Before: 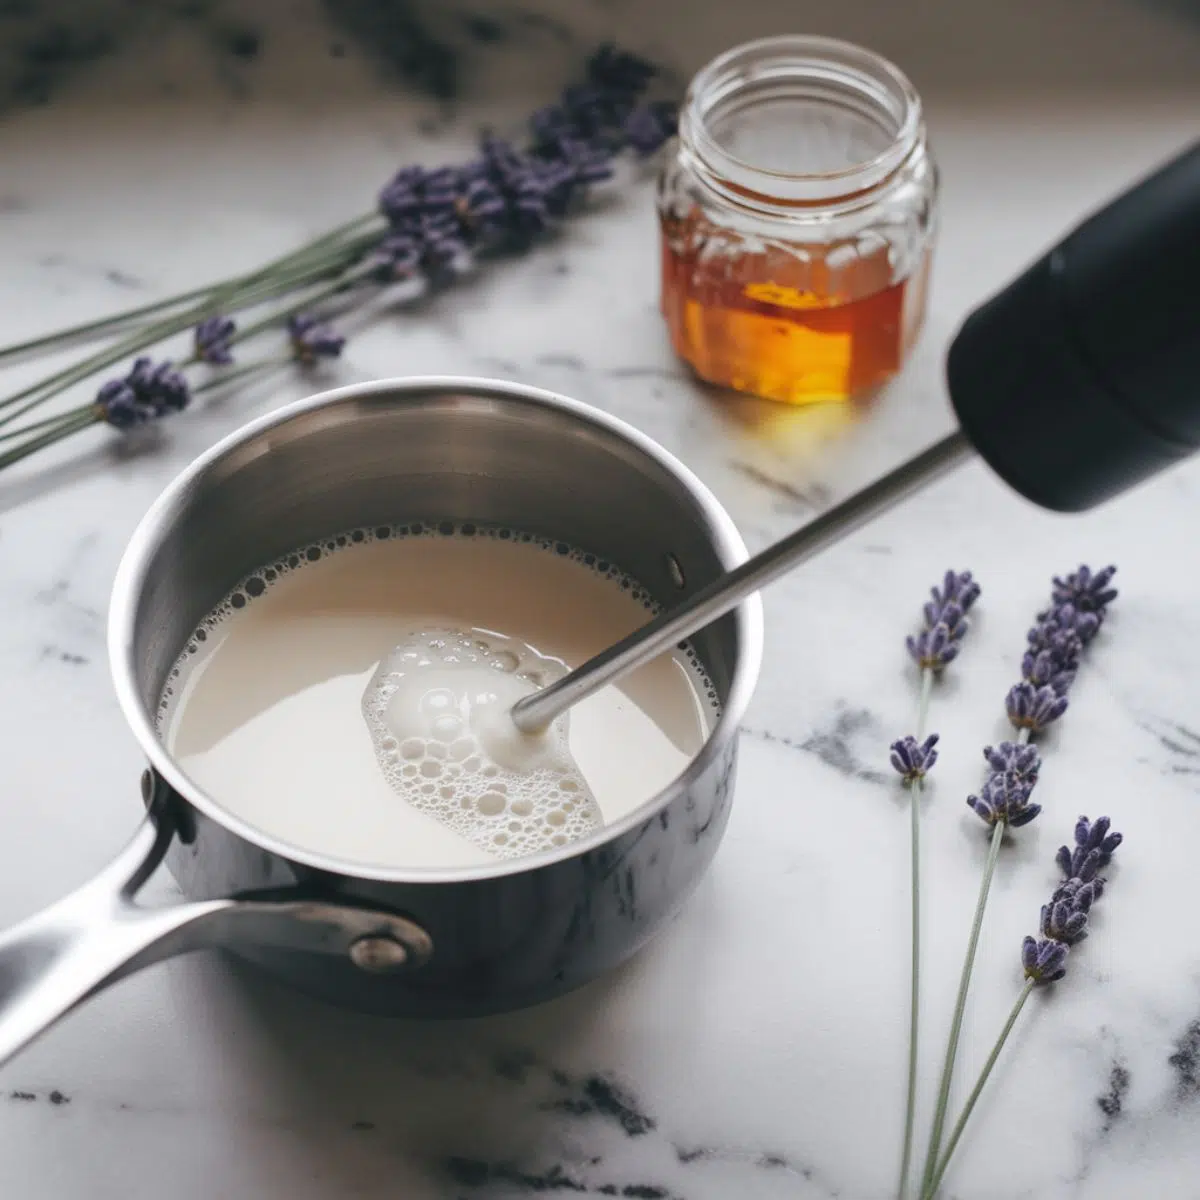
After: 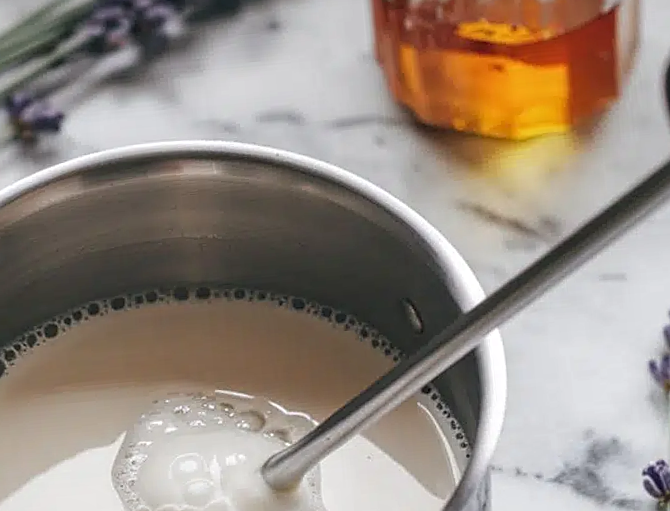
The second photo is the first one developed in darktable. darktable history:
sharpen: on, module defaults
crop: left 20.932%, top 15.471%, right 21.848%, bottom 34.081%
local contrast: on, module defaults
rotate and perspective: rotation -5°, crop left 0.05, crop right 0.952, crop top 0.11, crop bottom 0.89
